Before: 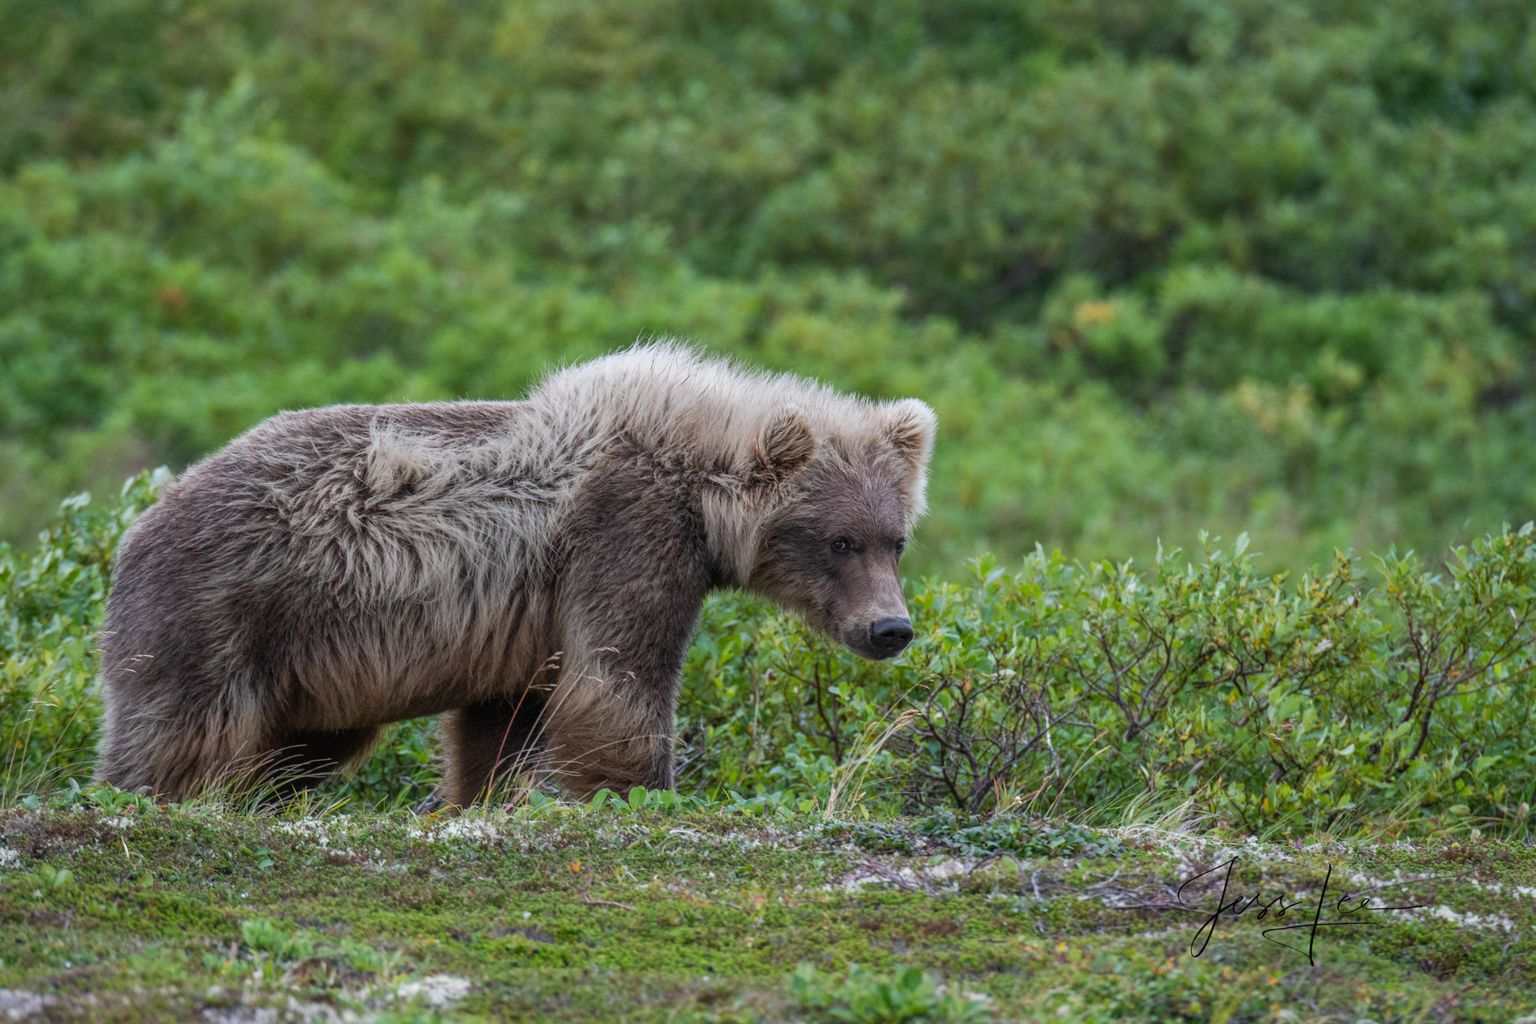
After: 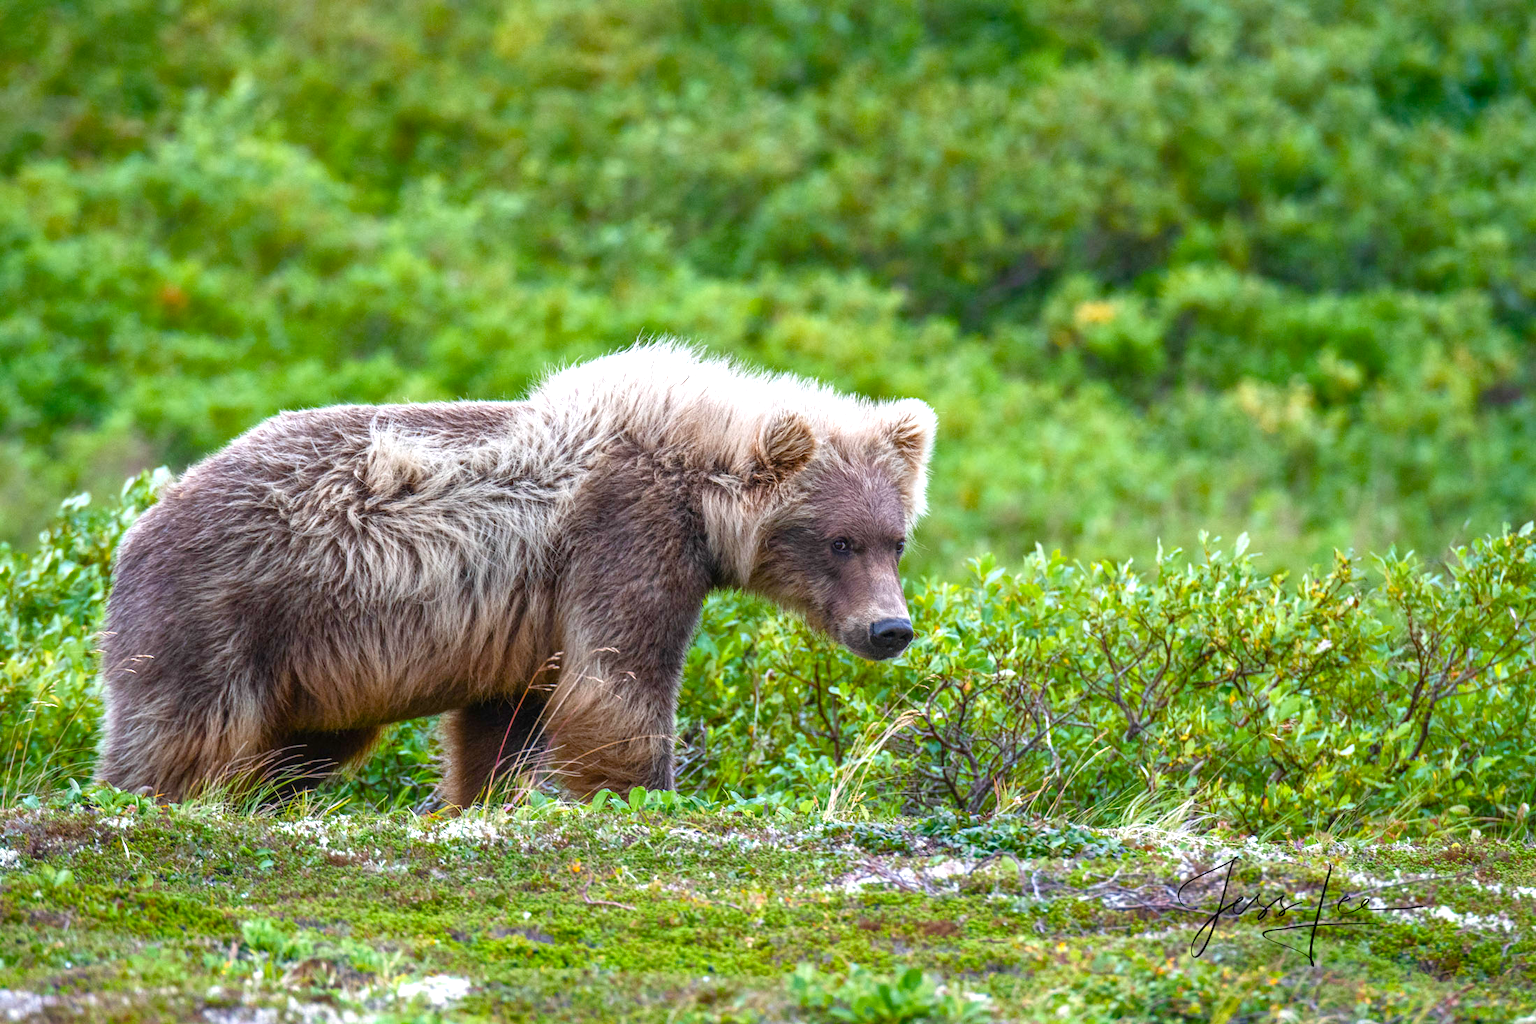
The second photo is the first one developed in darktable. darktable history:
color balance rgb: linear chroma grading › shadows -2.2%, linear chroma grading › highlights -15%, linear chroma grading › global chroma -10%, linear chroma grading › mid-tones -10%, perceptual saturation grading › global saturation 45%, perceptual saturation grading › highlights -50%, perceptual saturation grading › shadows 30%, perceptual brilliance grading › global brilliance 18%, global vibrance 45%
exposure: exposure 0.375 EV, compensate highlight preservation false
